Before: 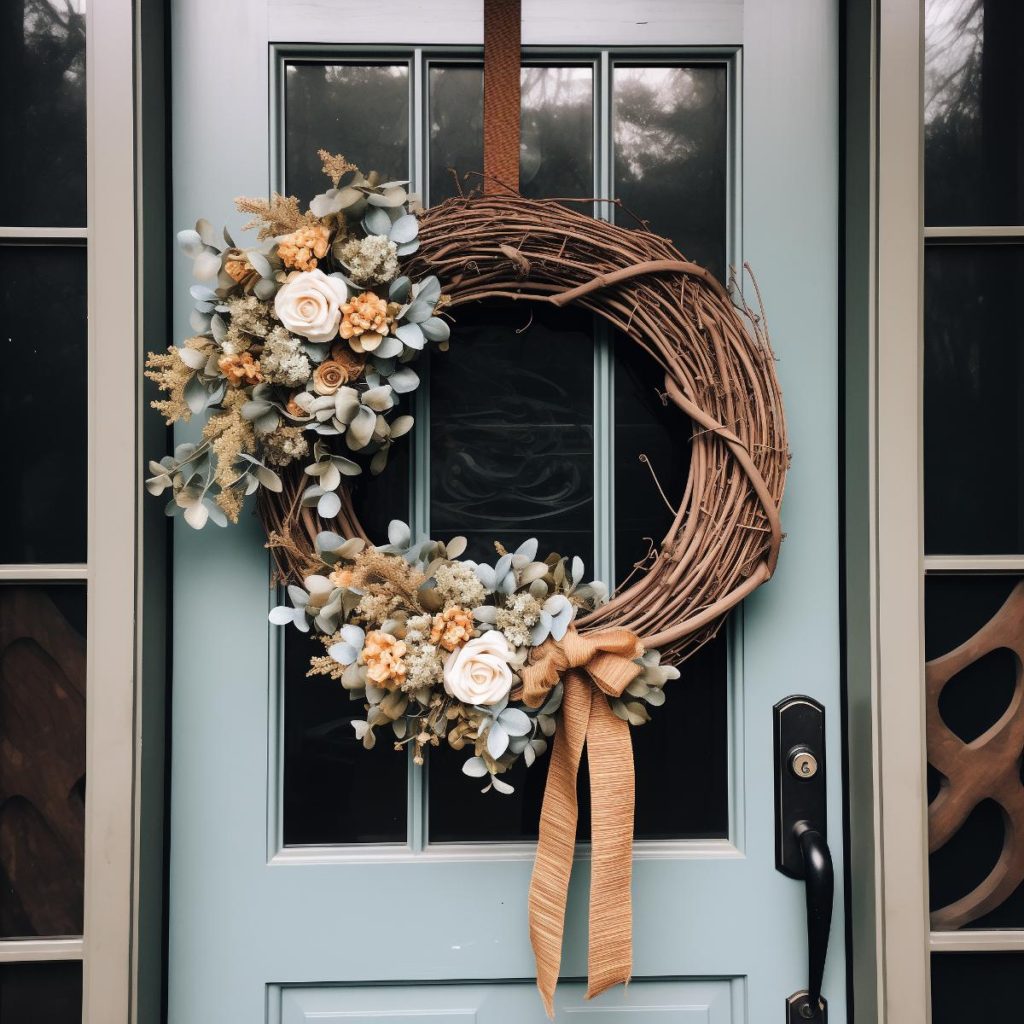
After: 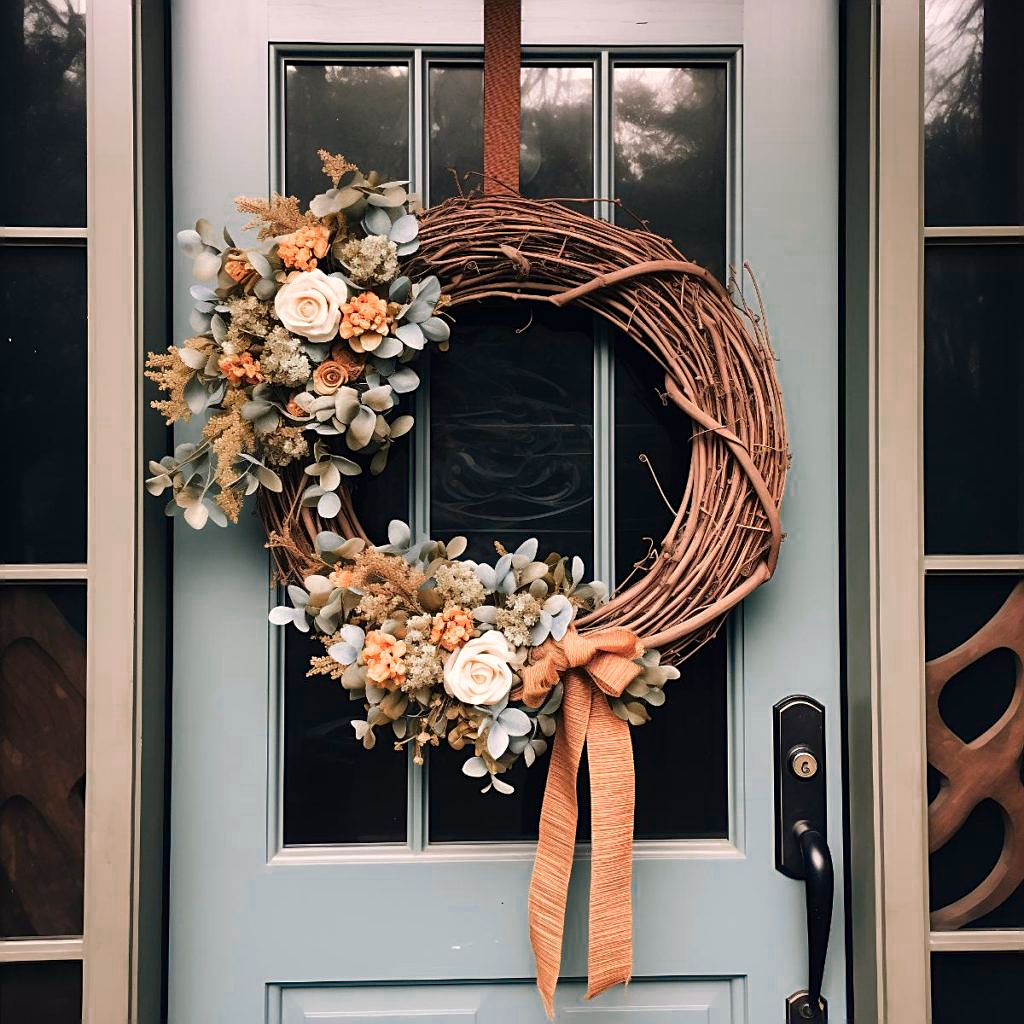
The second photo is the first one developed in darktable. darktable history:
sharpen: on, module defaults
color zones: curves: ch0 [(0, 0.553) (0.123, 0.58) (0.23, 0.419) (0.468, 0.155) (0.605, 0.132) (0.723, 0.063) (0.833, 0.172) (0.921, 0.468)]; ch1 [(0.025, 0.645) (0.229, 0.584) (0.326, 0.551) (0.537, 0.446) (0.599, 0.911) (0.708, 1) (0.805, 0.944)]; ch2 [(0.086, 0.468) (0.254, 0.464) (0.638, 0.564) (0.702, 0.592) (0.768, 0.564)]
color correction: highlights a* 3.76, highlights b* 5.12
